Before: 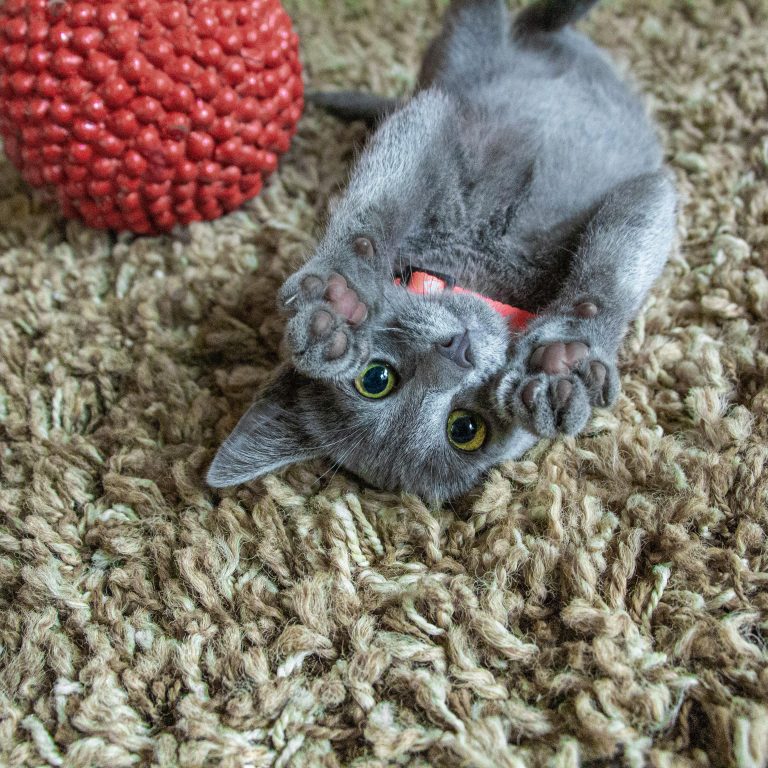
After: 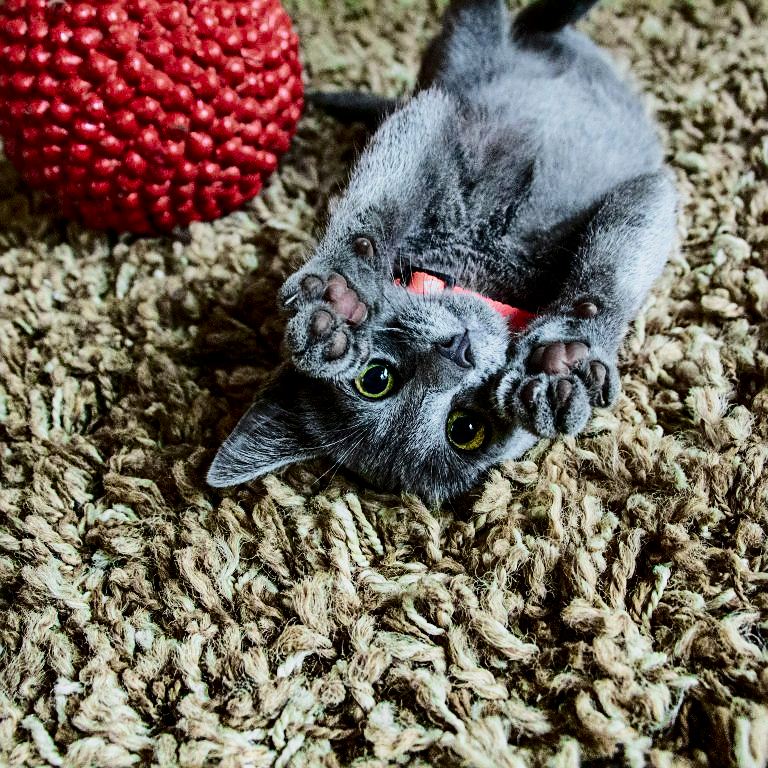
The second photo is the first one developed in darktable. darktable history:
contrast brightness saturation: contrast 0.22, brightness -0.19, saturation 0.24
tone equalizer: -8 EV -0.75 EV, -7 EV -0.7 EV, -6 EV -0.6 EV, -5 EV -0.4 EV, -3 EV 0.4 EV, -2 EV 0.6 EV, -1 EV 0.7 EV, +0 EV 0.75 EV, edges refinement/feathering 500, mask exposure compensation -1.57 EV, preserve details no
sharpen: radius 1.864, amount 0.398, threshold 1.271
filmic rgb: black relative exposure -7.65 EV, white relative exposure 4.56 EV, hardness 3.61
